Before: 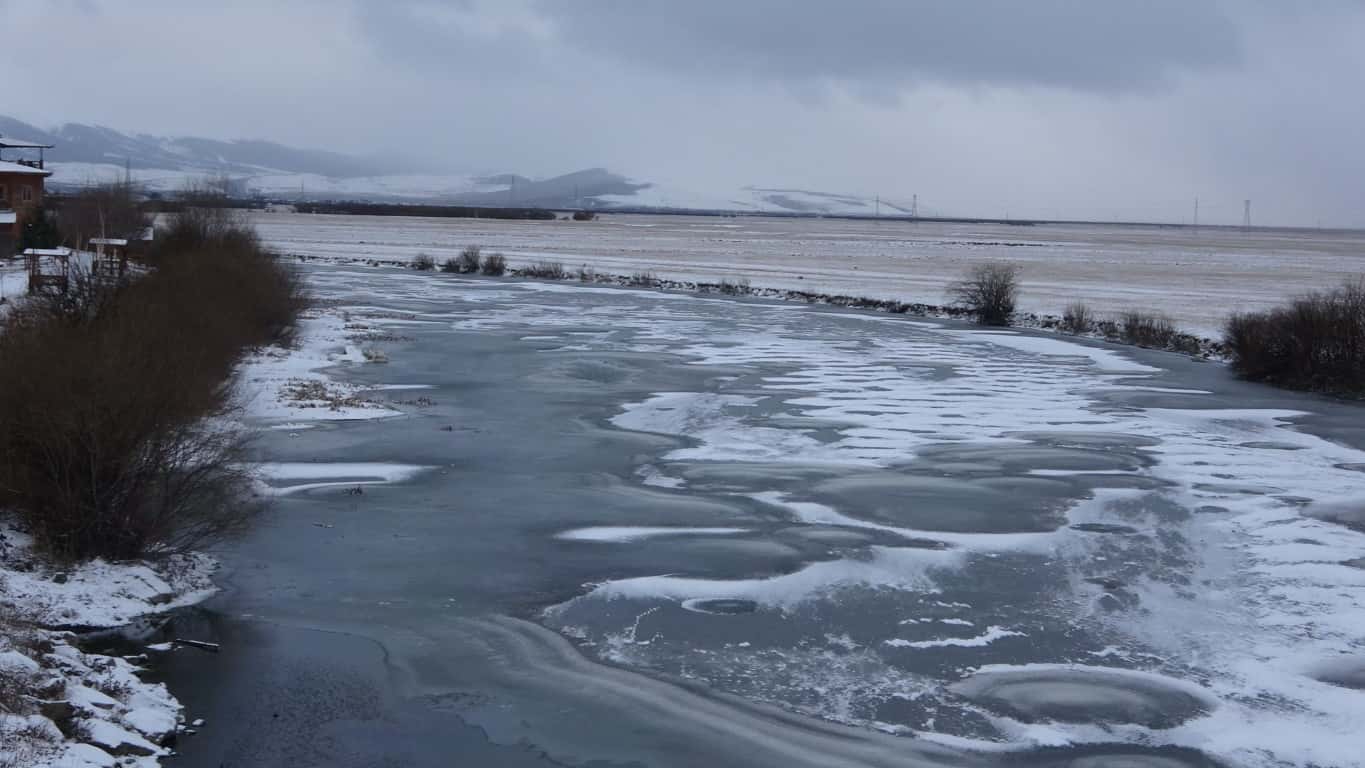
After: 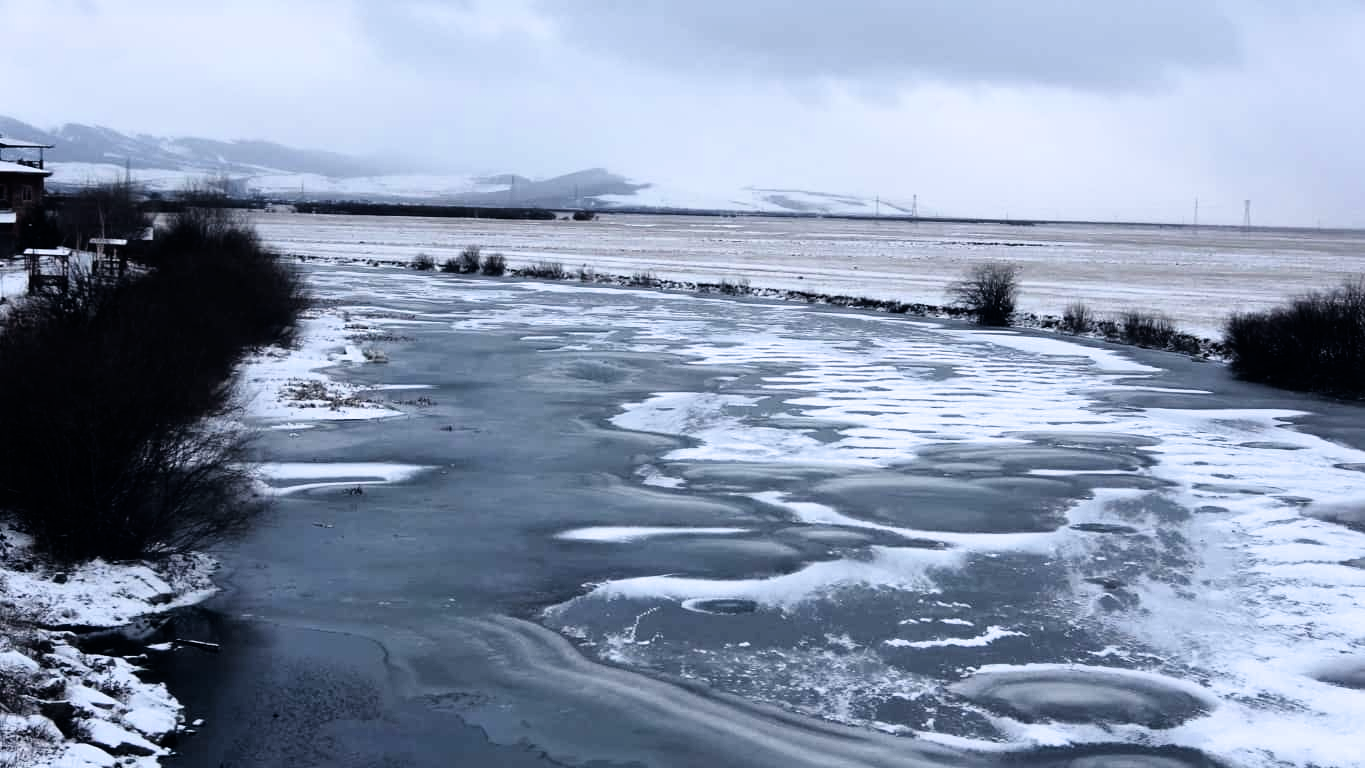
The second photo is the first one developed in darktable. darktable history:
color balance rgb: global offset › luminance 0.413%, global offset › chroma 0.214%, global offset › hue 255.33°, perceptual saturation grading › global saturation 0.027%, perceptual brilliance grading › global brilliance 10.104%
filmic rgb: black relative exposure -3.62 EV, white relative exposure 2.12 EV, hardness 3.63
